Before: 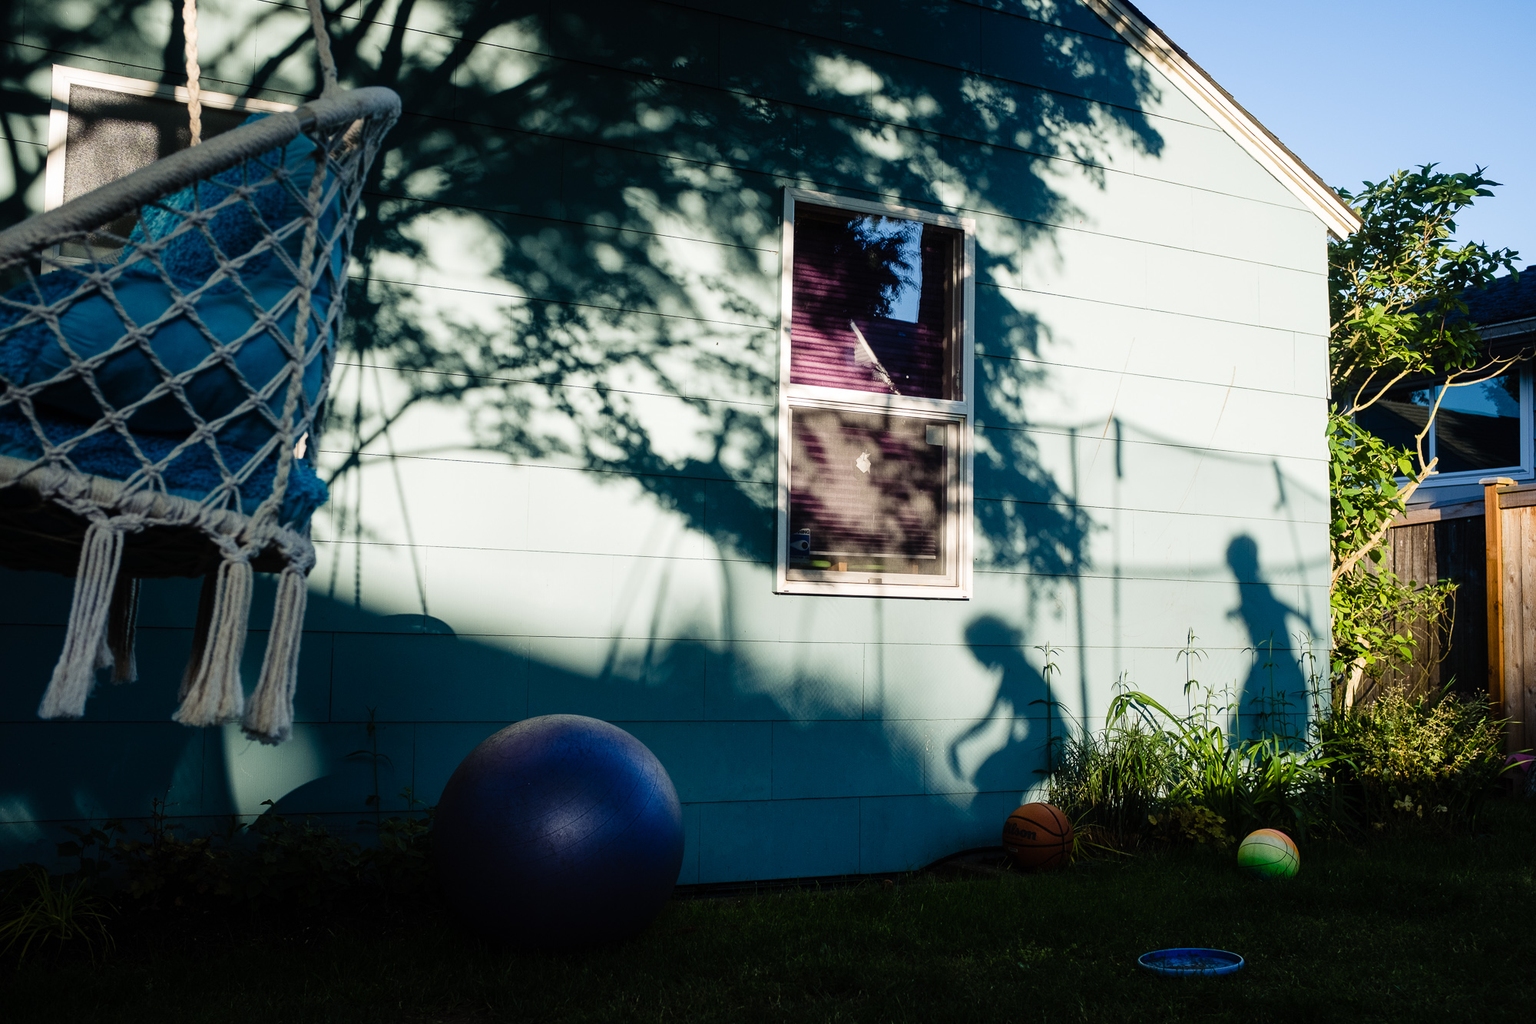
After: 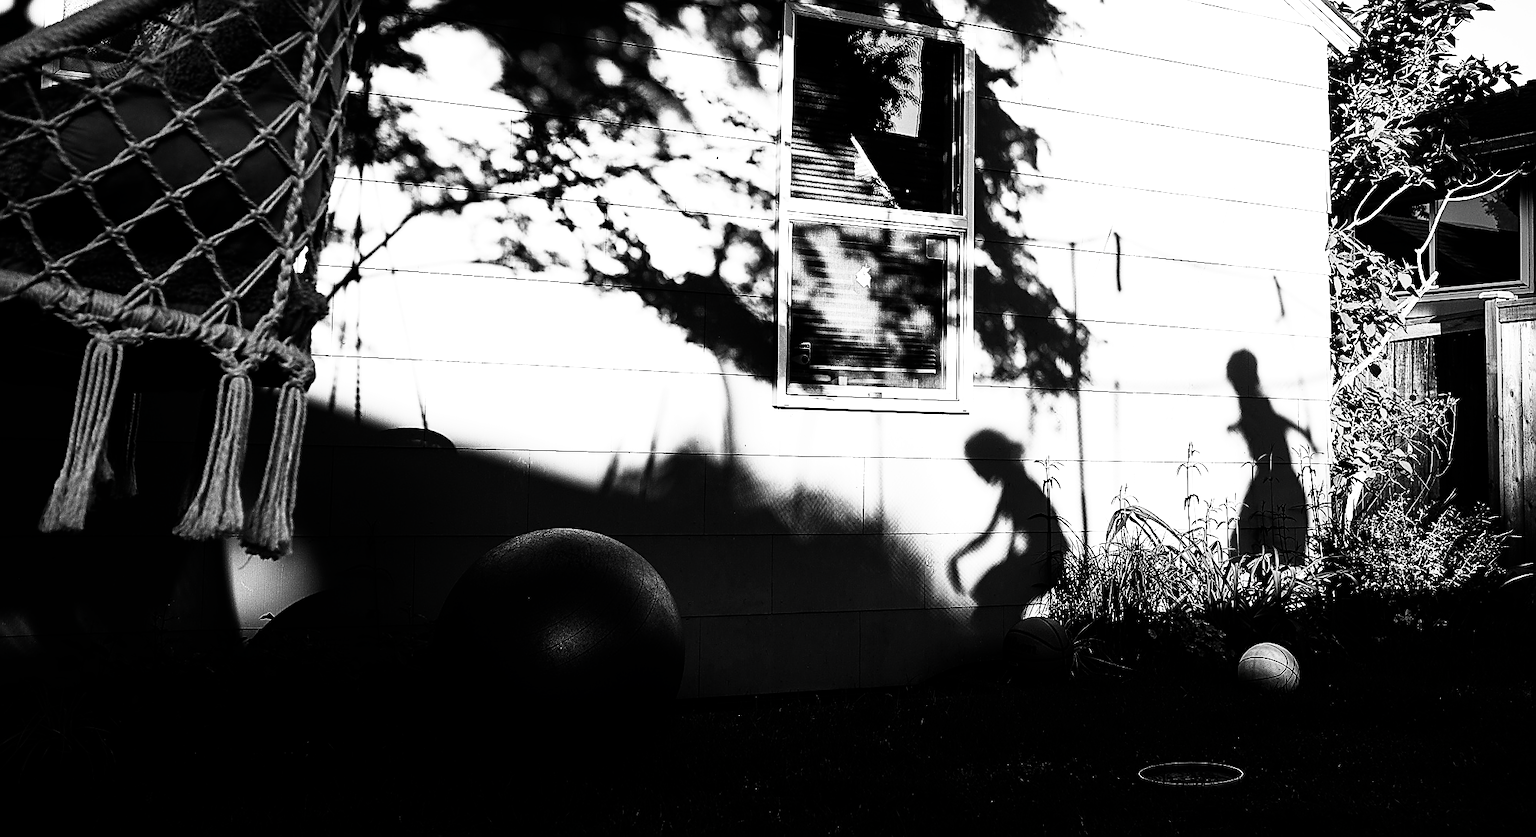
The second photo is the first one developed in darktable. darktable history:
crop and rotate: top 18.155%
sharpen: radius 1.385, amount 1.243, threshold 0.694
contrast brightness saturation: contrast 0.019, brightness -0.999, saturation -0.997
color balance rgb: perceptual saturation grading › global saturation 29.787%
base curve: curves: ch0 [(0, 0) (0.495, 0.917) (1, 1)], preserve colors none
exposure: black level correction -0.002, exposure 0.528 EV, compensate exposure bias true, compensate highlight preservation false
